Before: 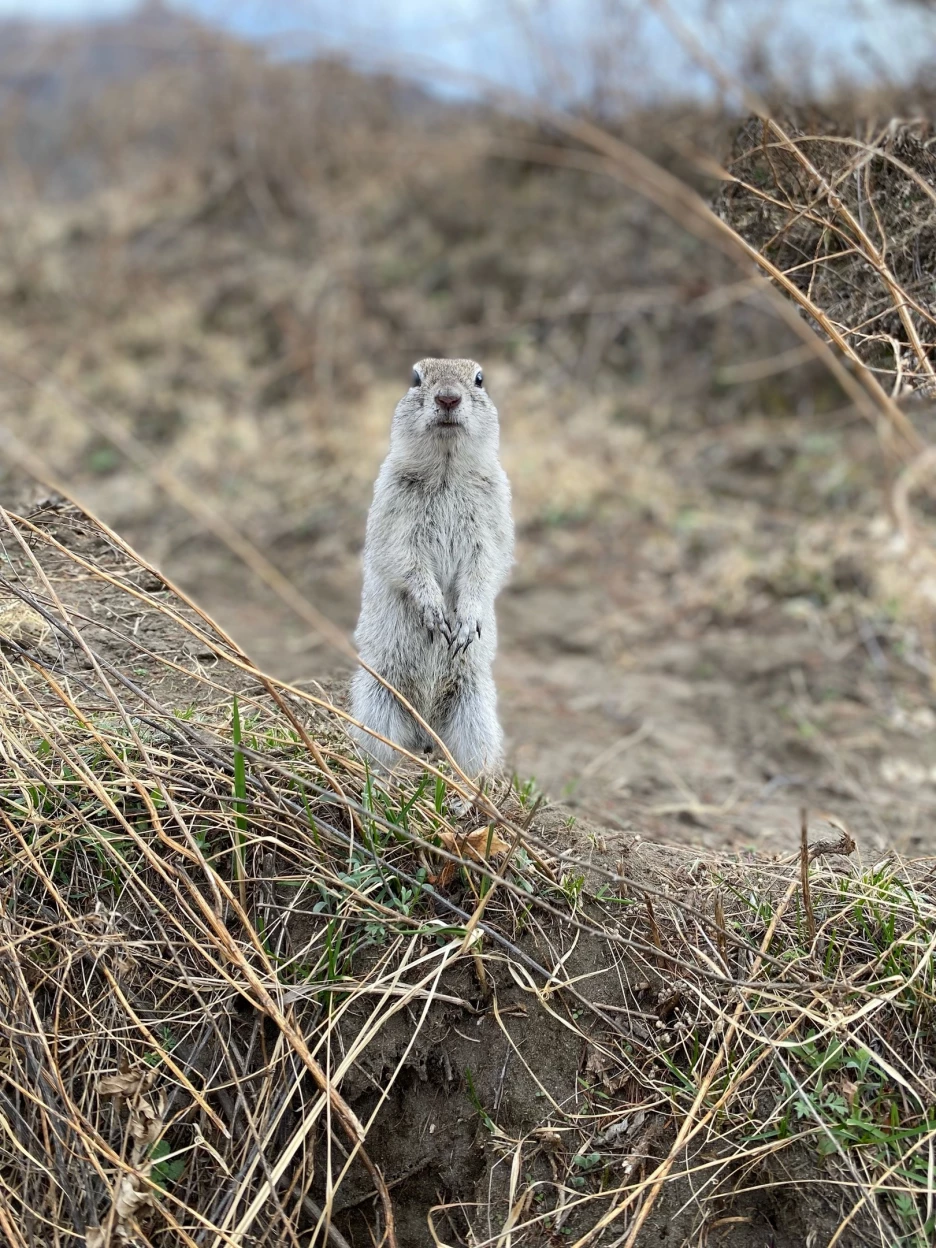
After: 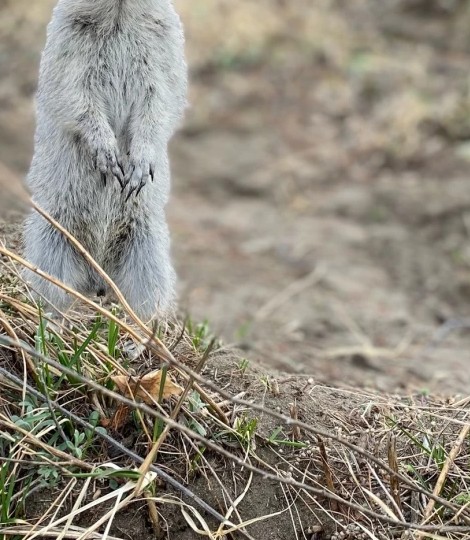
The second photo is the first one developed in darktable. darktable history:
crop: left 35.03%, top 36.625%, right 14.663%, bottom 20.057%
color zones: curves: ch0 [(0, 0.497) (0.143, 0.5) (0.286, 0.5) (0.429, 0.483) (0.571, 0.116) (0.714, -0.006) (0.857, 0.28) (1, 0.497)]
